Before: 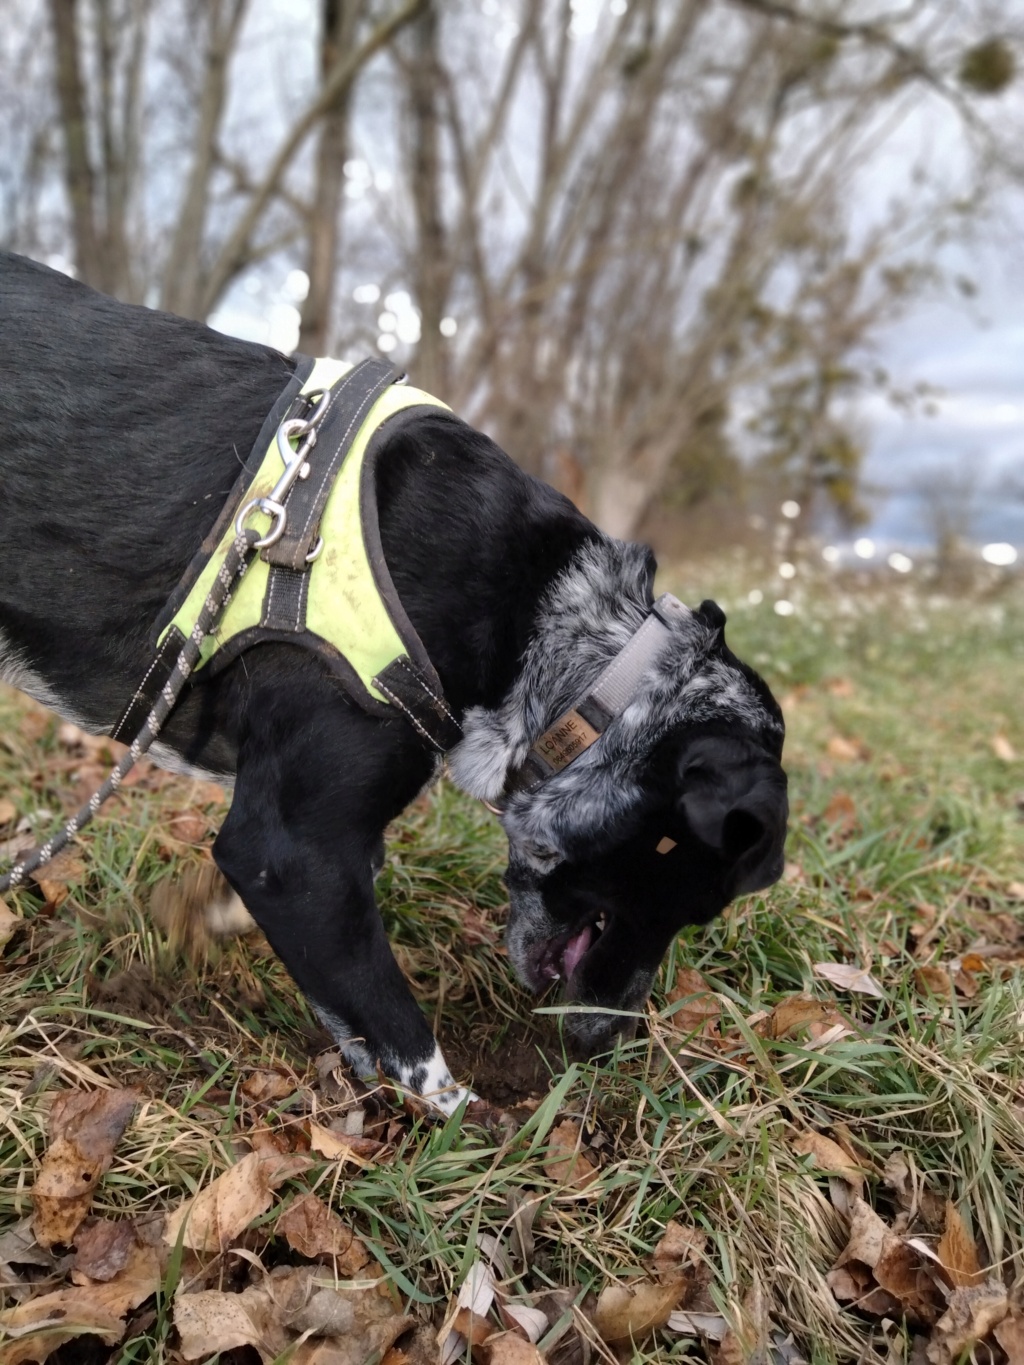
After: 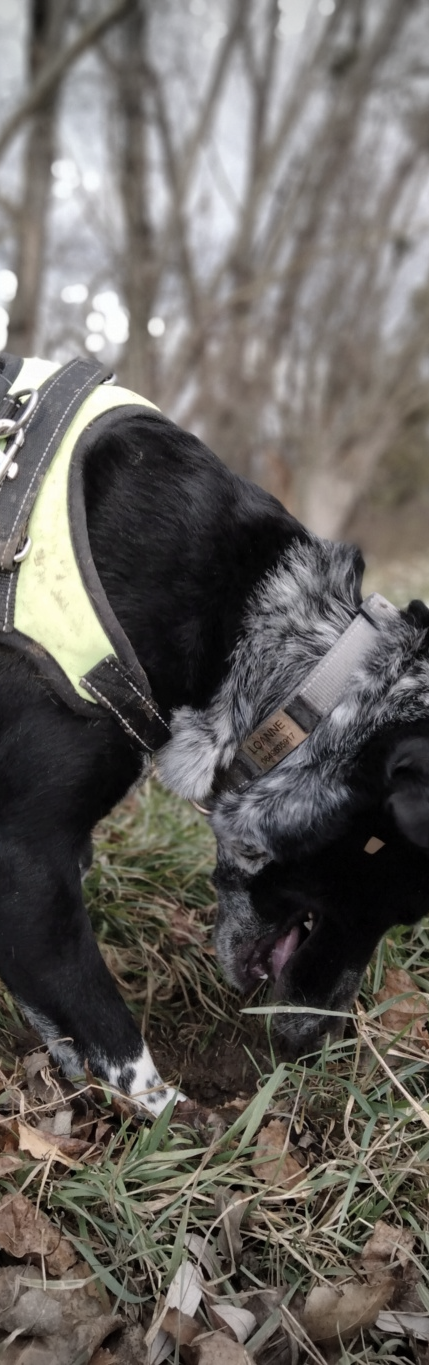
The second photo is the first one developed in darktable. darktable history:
crop: left 28.58%, right 29.519%
color zones: curves: ch1 [(0, -0.014) (0.143, -0.013) (0.286, -0.013) (0.429, -0.016) (0.571, -0.019) (0.714, -0.015) (0.857, 0.002) (1, -0.014)], mix -63.23%
vignetting: fall-off start 89.51%, fall-off radius 44.08%, center (-0.015, 0), width/height ratio 1.155
